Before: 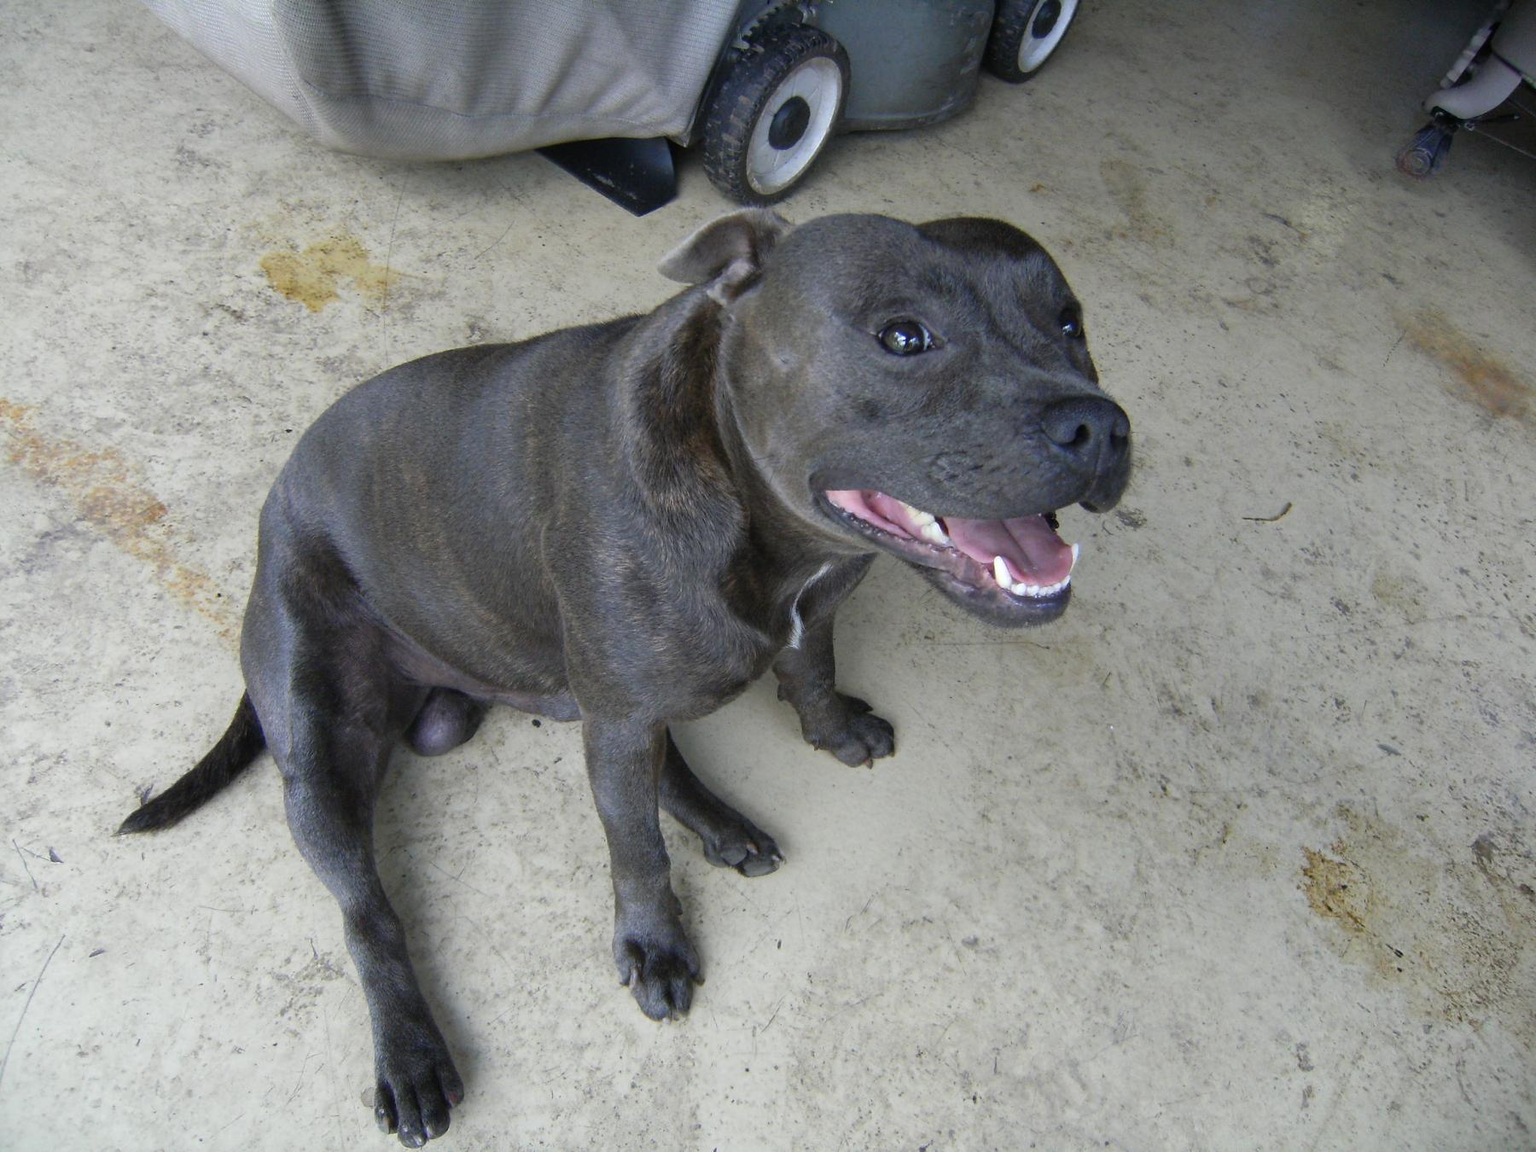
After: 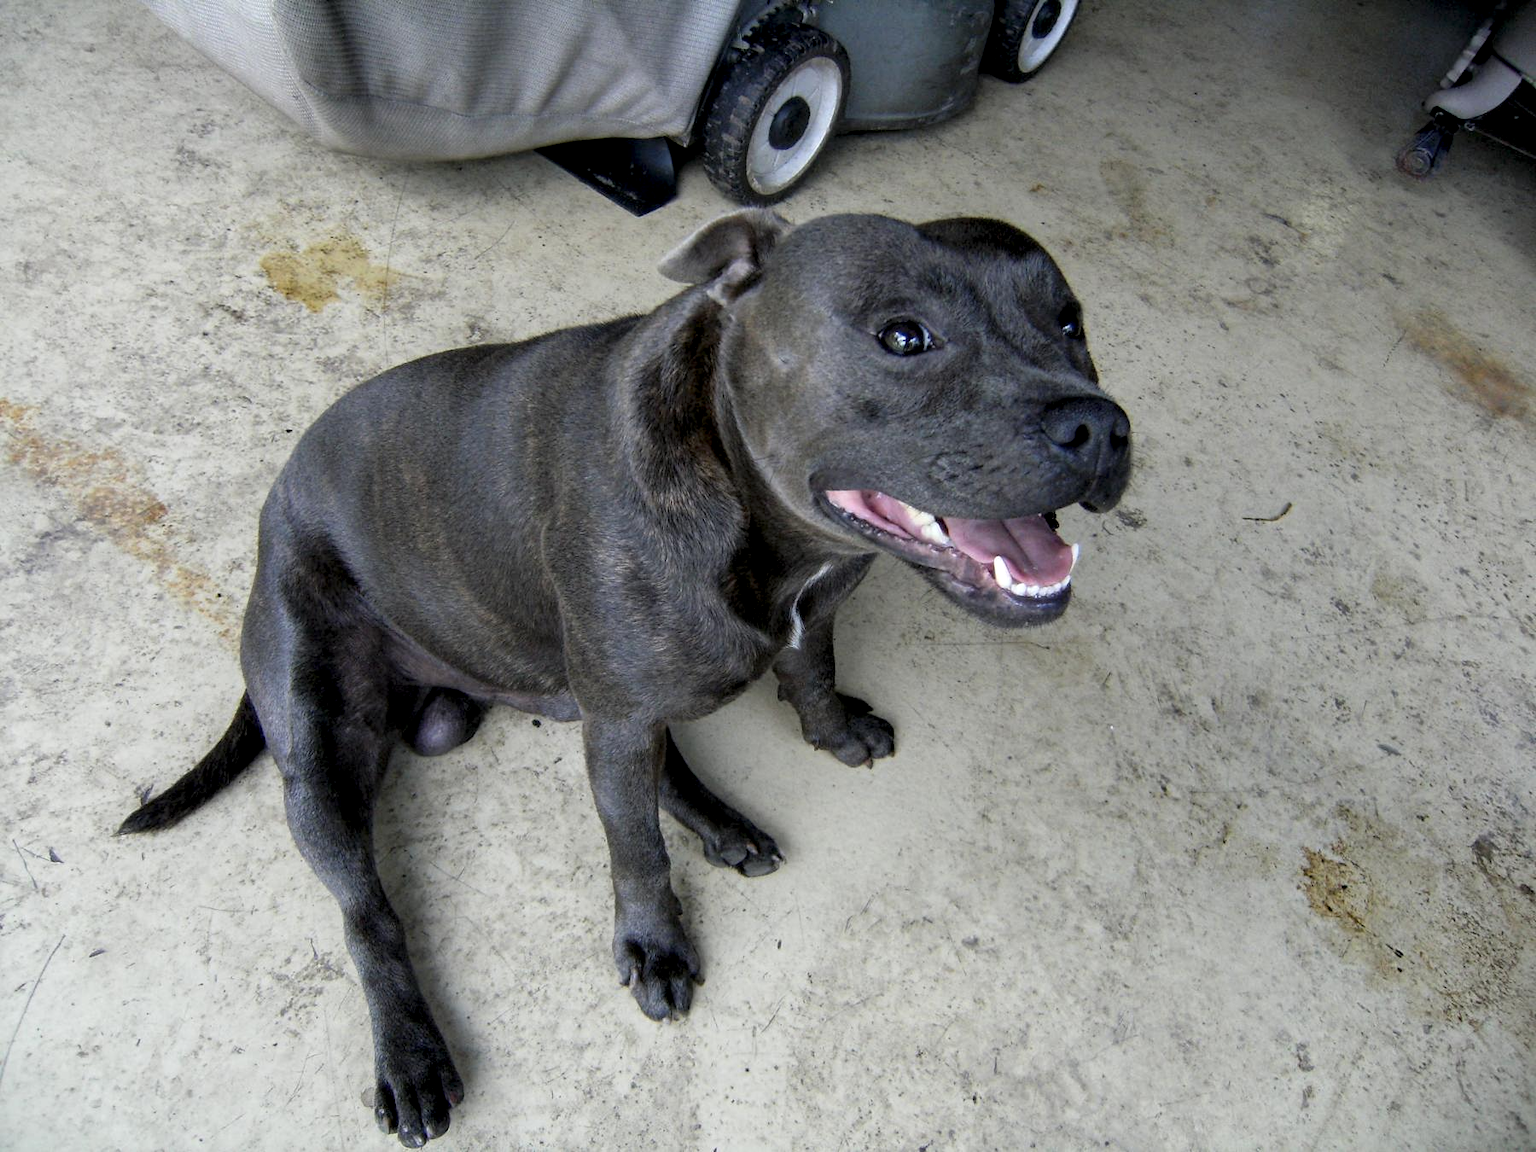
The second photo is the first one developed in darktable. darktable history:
filmic rgb: black relative exposure -9.5 EV, white relative exposure 3.02 EV, hardness 6.12
local contrast: detail 135%, midtone range 0.75
